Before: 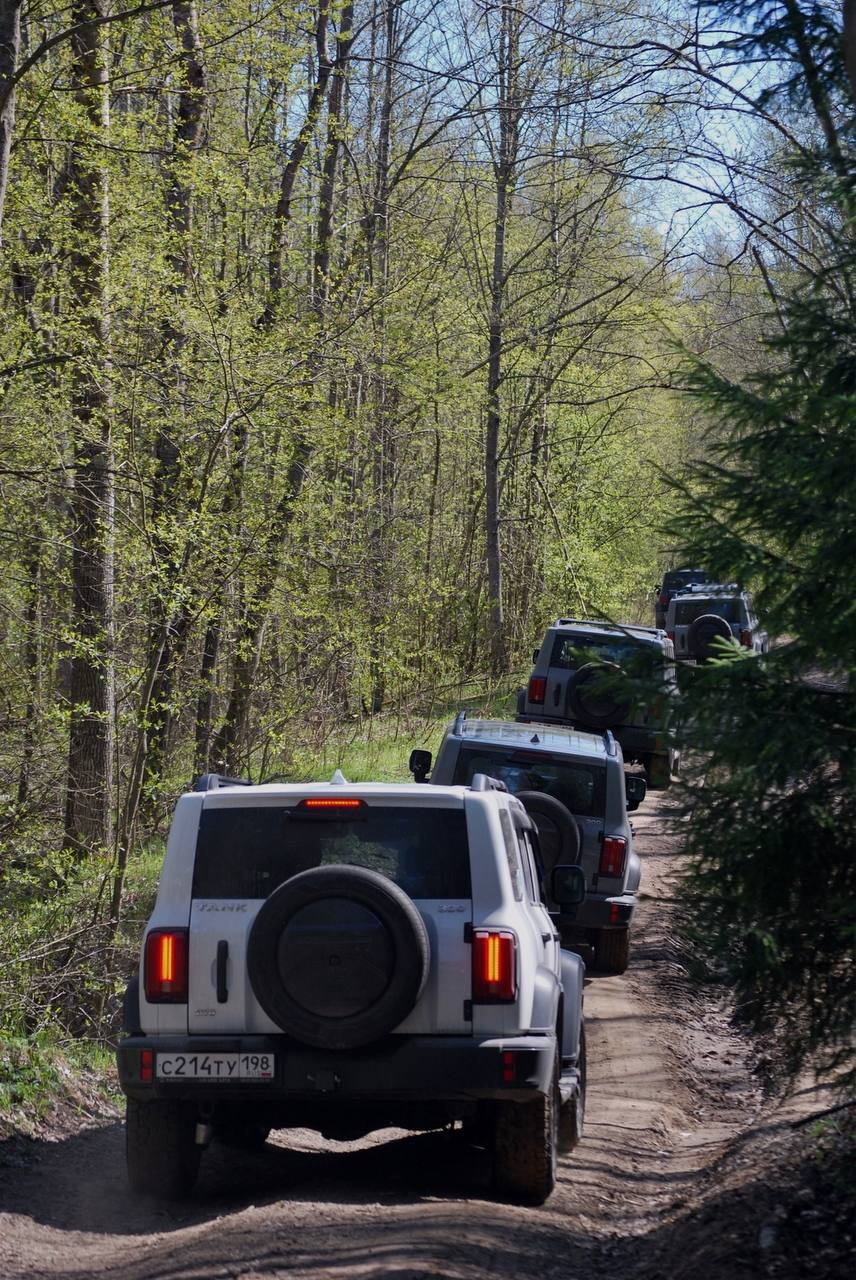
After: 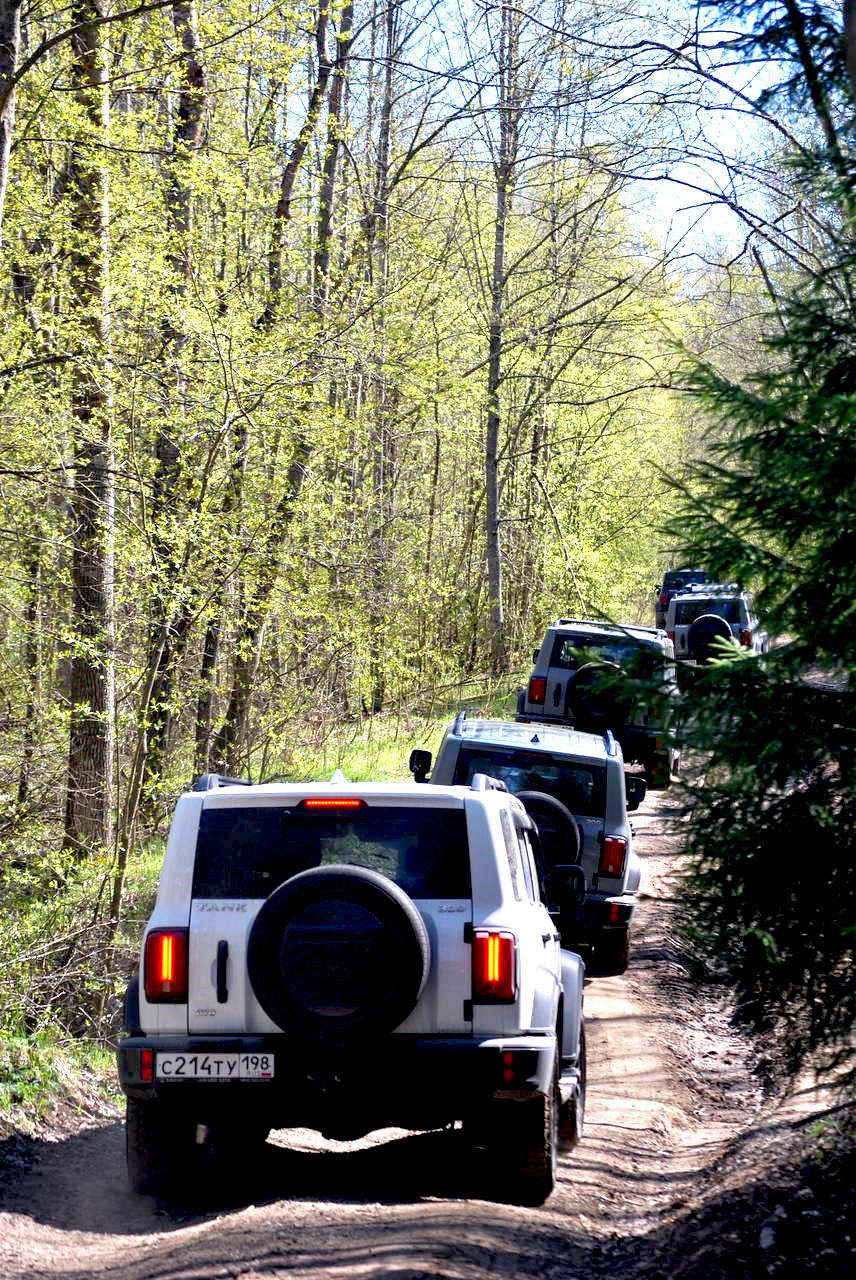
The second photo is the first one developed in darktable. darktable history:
exposure: black level correction 0.009, exposure 1.425 EV, compensate highlight preservation false
